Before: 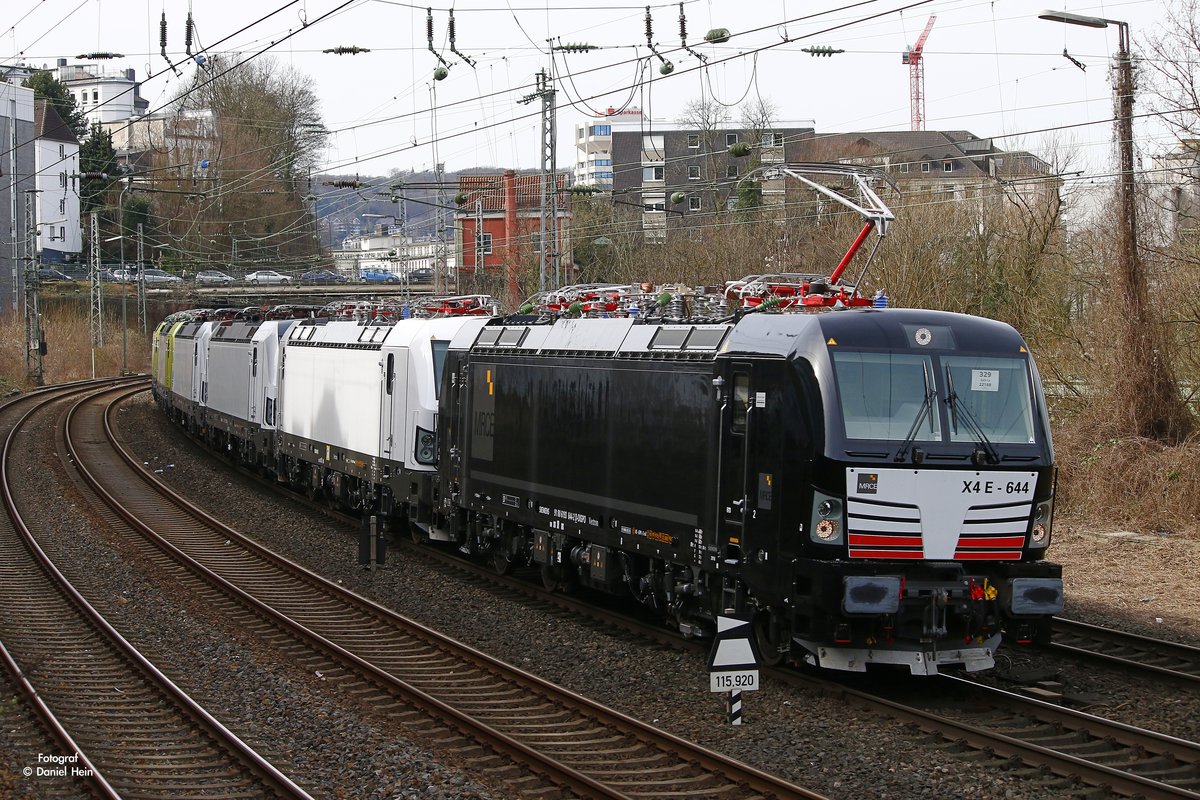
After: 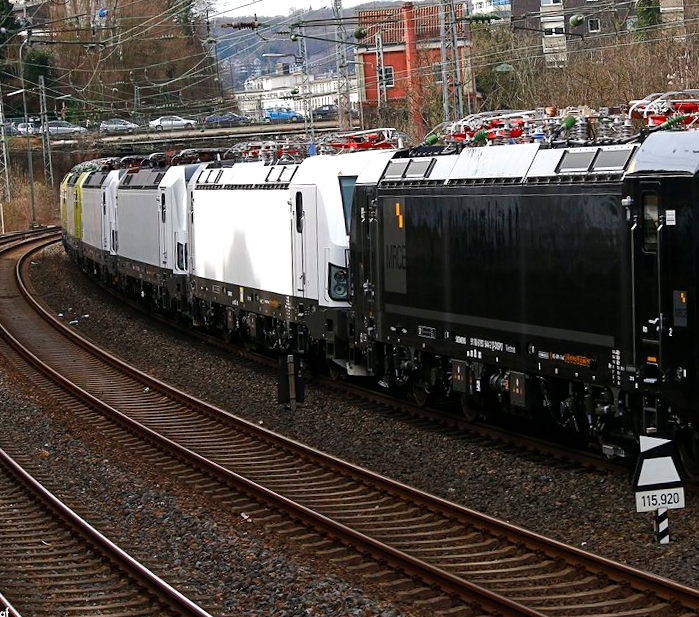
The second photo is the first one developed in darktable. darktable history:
tone equalizer: -8 EV -0.417 EV, -7 EV -0.389 EV, -6 EV -0.333 EV, -5 EV -0.222 EV, -3 EV 0.222 EV, -2 EV 0.333 EV, -1 EV 0.389 EV, +0 EV 0.417 EV, edges refinement/feathering 500, mask exposure compensation -1.57 EV, preserve details no
rotate and perspective: rotation -3.18°, automatic cropping off
crop: left 8.966%, top 23.852%, right 34.699%, bottom 4.703%
